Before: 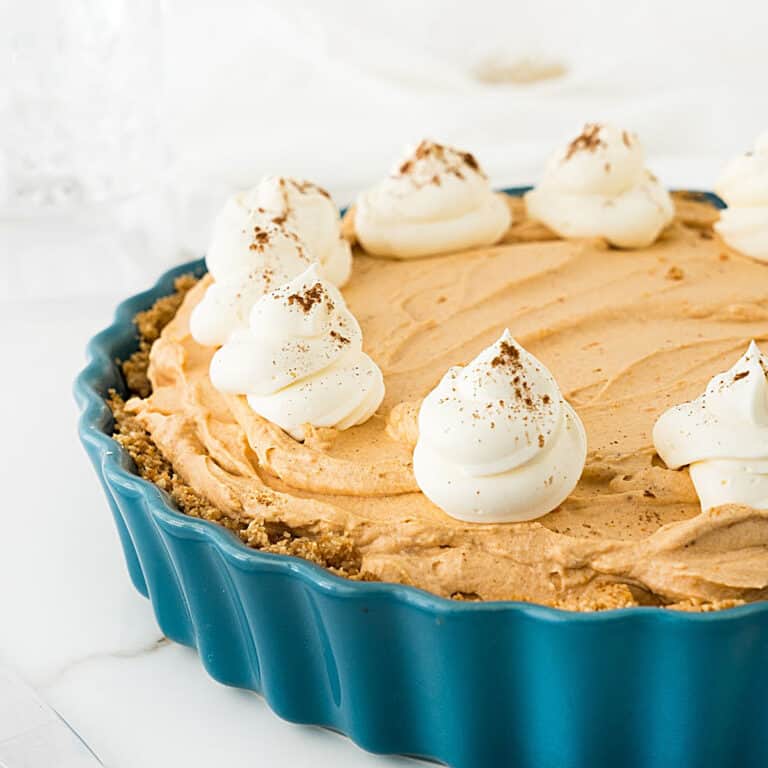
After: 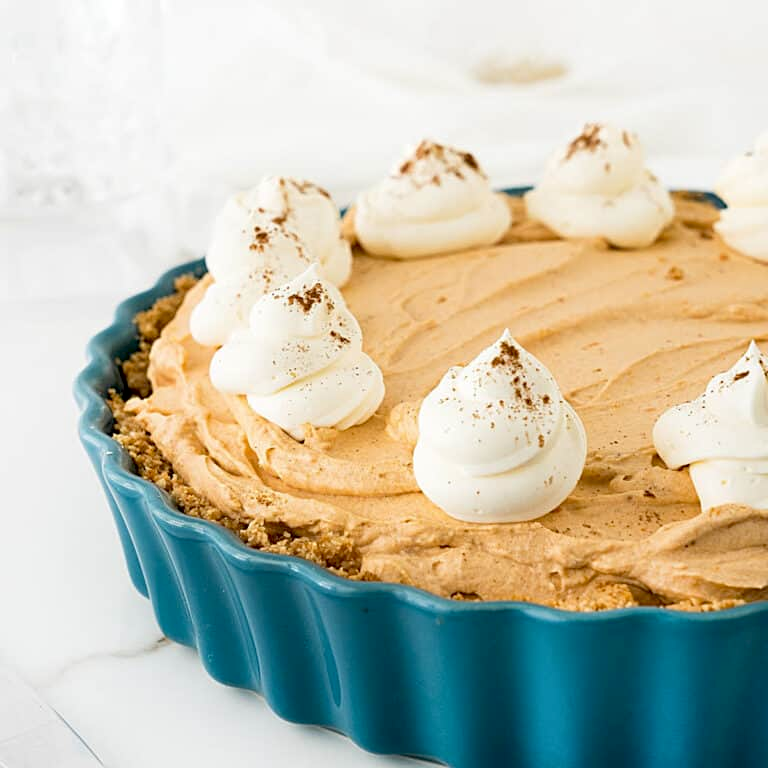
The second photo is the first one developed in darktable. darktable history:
contrast brightness saturation: contrast 0.006, saturation -0.049
exposure: black level correction 0.009, exposure 0.017 EV, compensate exposure bias true, compensate highlight preservation false
